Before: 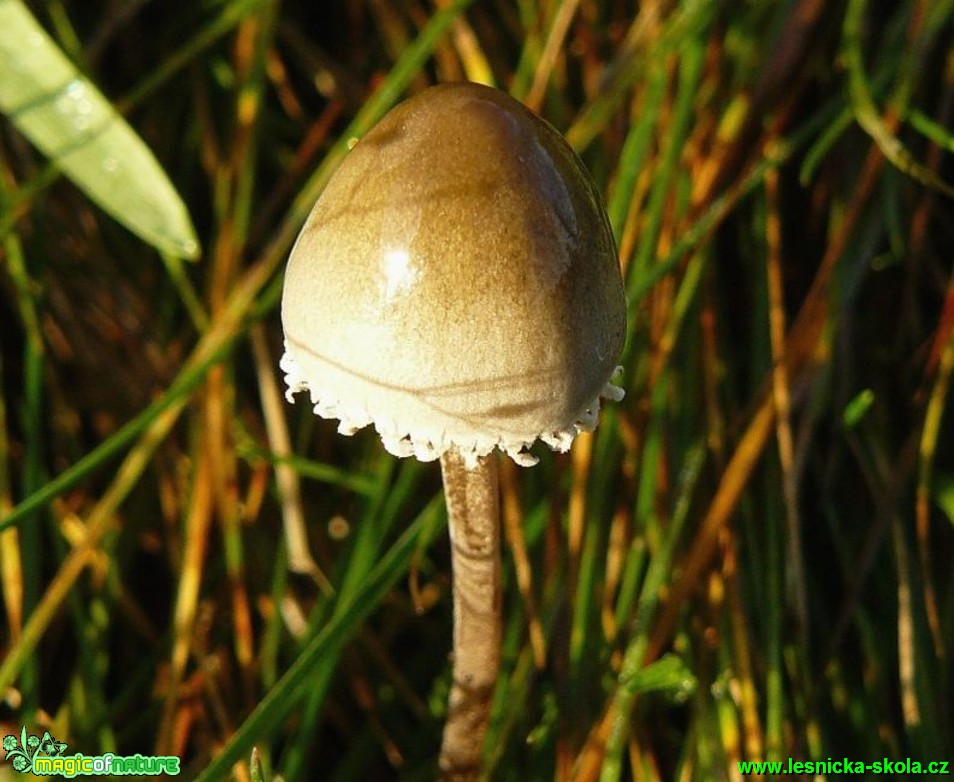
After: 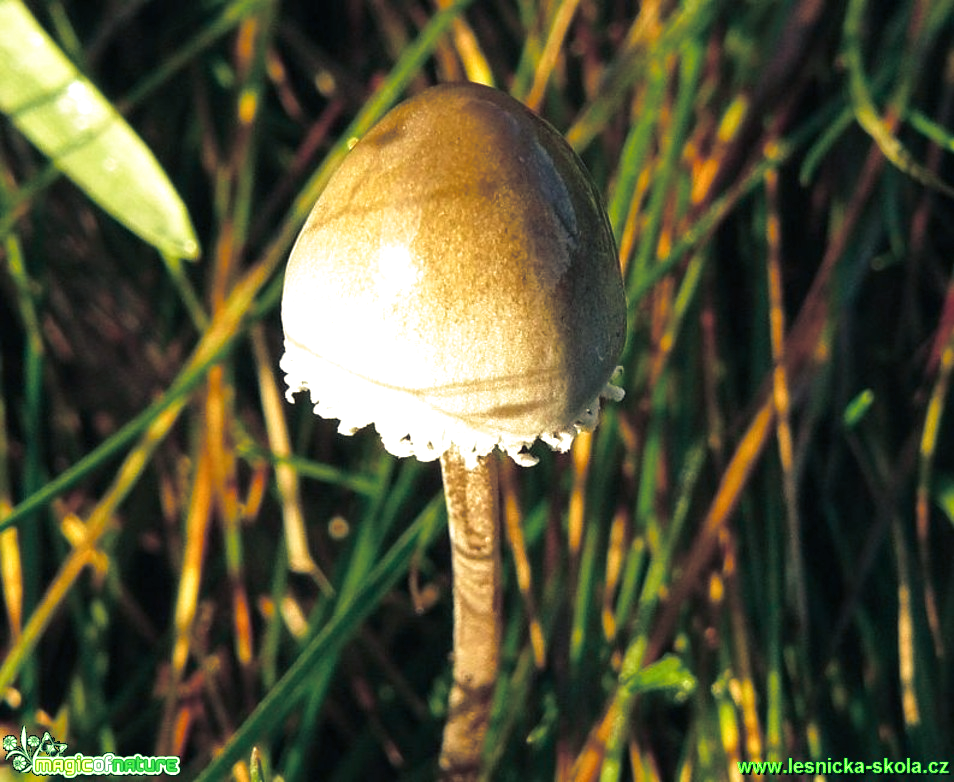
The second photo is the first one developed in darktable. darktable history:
split-toning: shadows › hue 216°, shadows › saturation 1, highlights › hue 57.6°, balance -33.4
exposure: exposure 0.6 EV, compensate highlight preservation false
